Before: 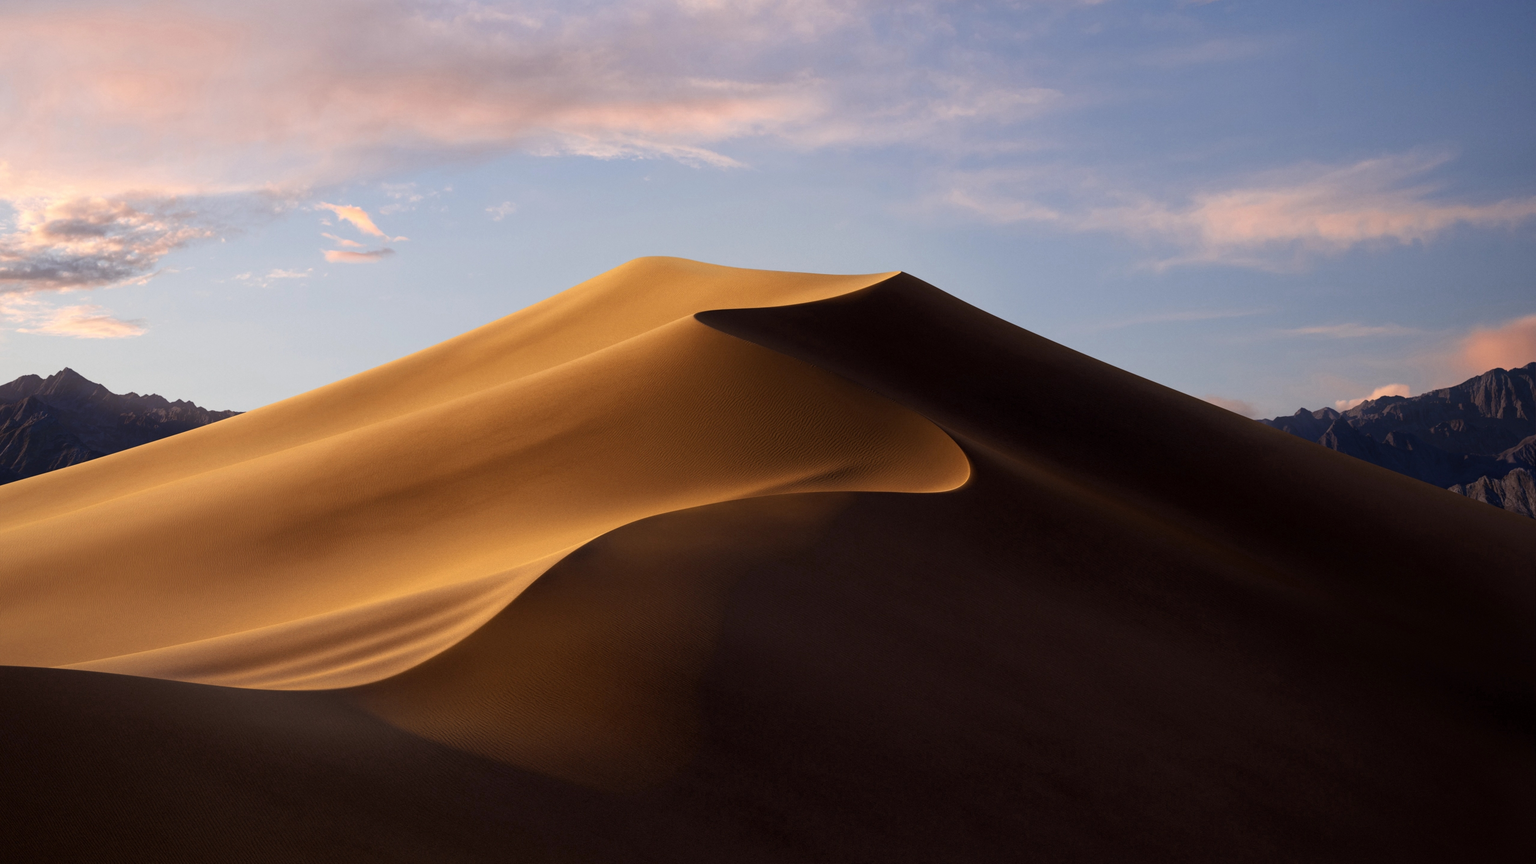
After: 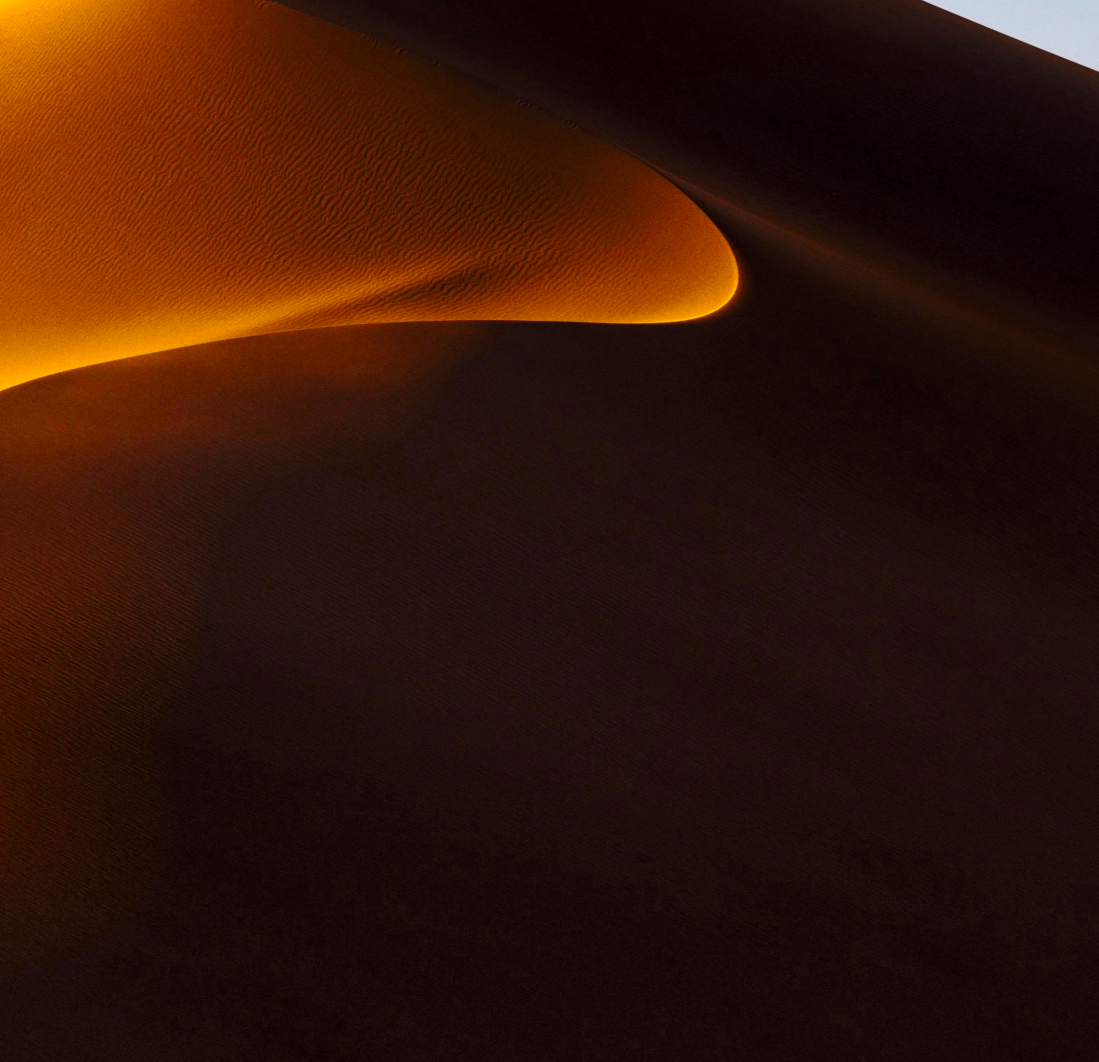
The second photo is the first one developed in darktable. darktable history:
color balance rgb: highlights gain › chroma 3.031%, highlights gain › hue 77.46°, perceptual saturation grading › global saturation 10.403%, global vibrance 50.392%
base curve: curves: ch0 [(0, 0) (0.028, 0.03) (0.121, 0.232) (0.46, 0.748) (0.859, 0.968) (1, 1)], preserve colors none
crop: left 40.813%, top 39.651%, right 25.857%, bottom 2.73%
